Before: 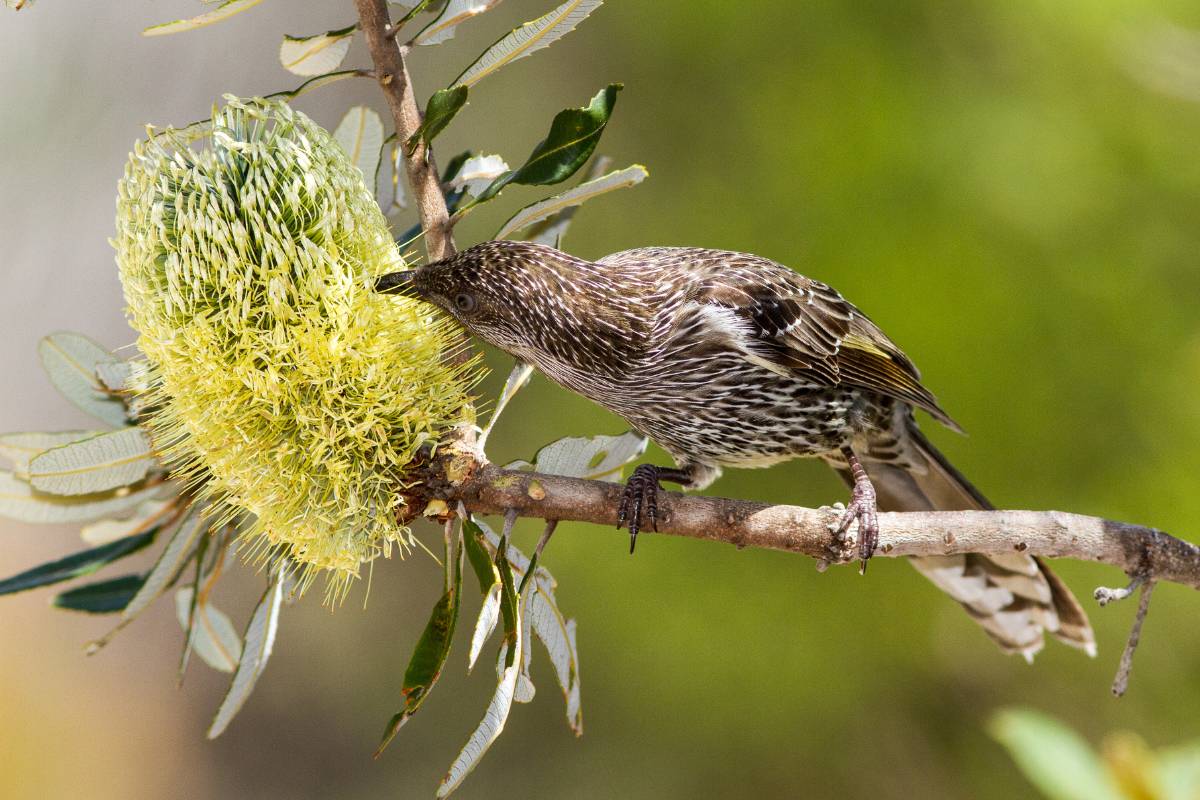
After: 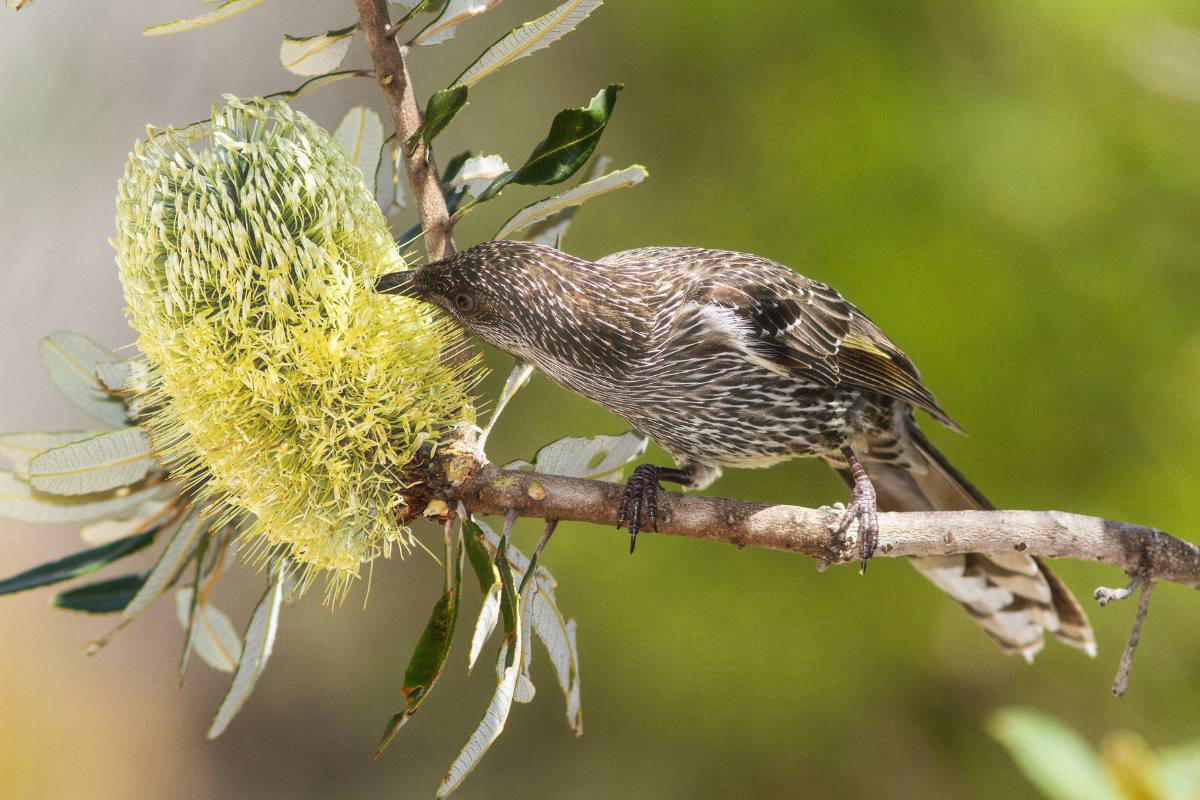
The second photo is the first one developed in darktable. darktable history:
haze removal: strength -0.087, distance 0.355, compatibility mode true, adaptive false
